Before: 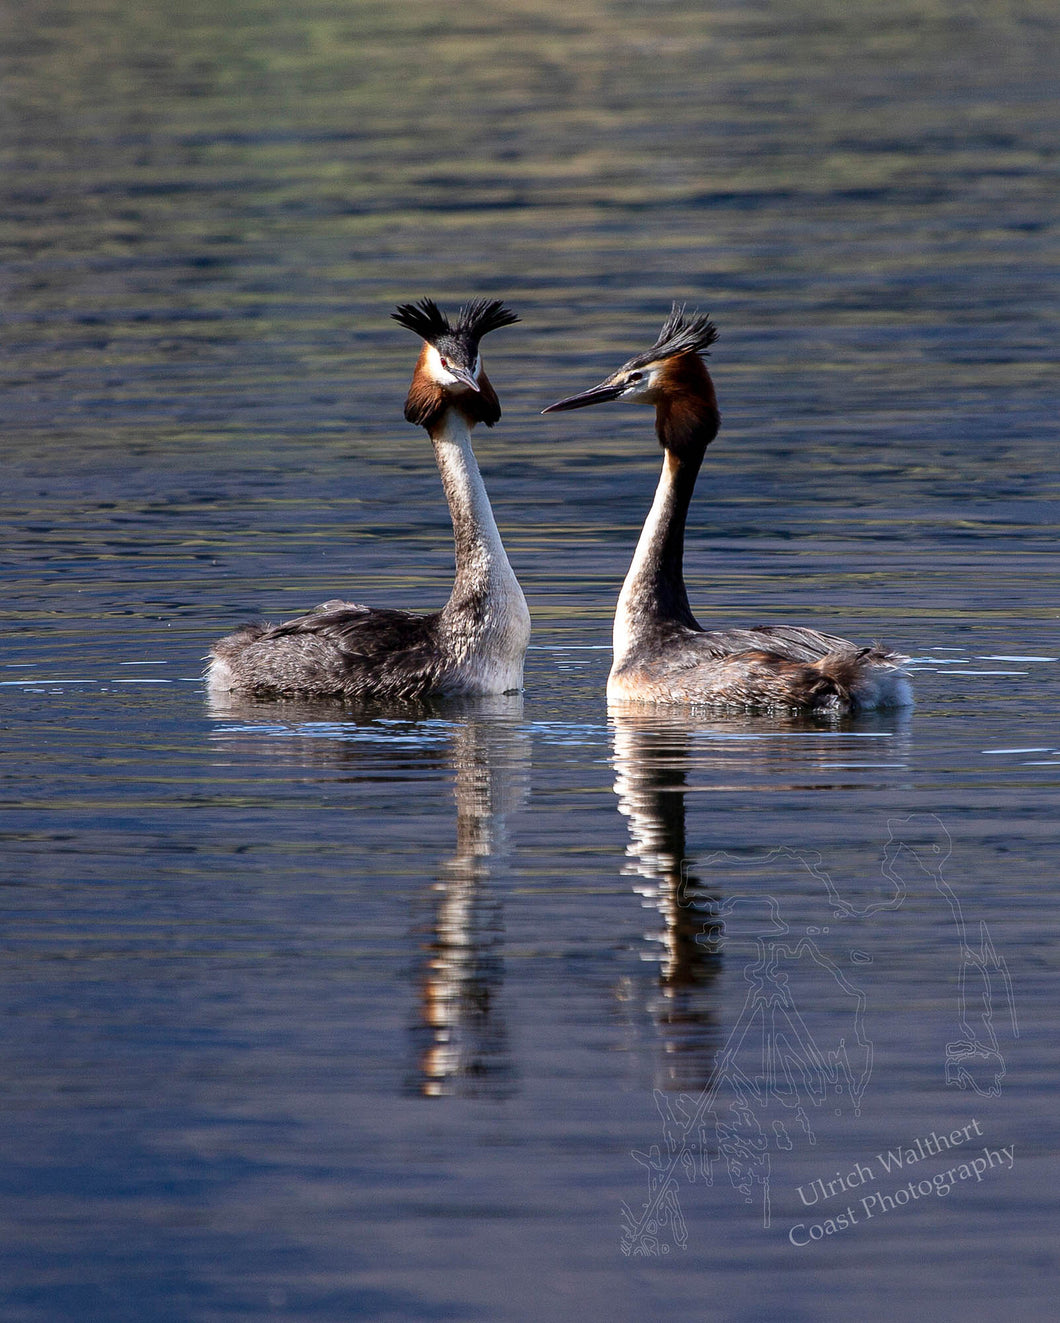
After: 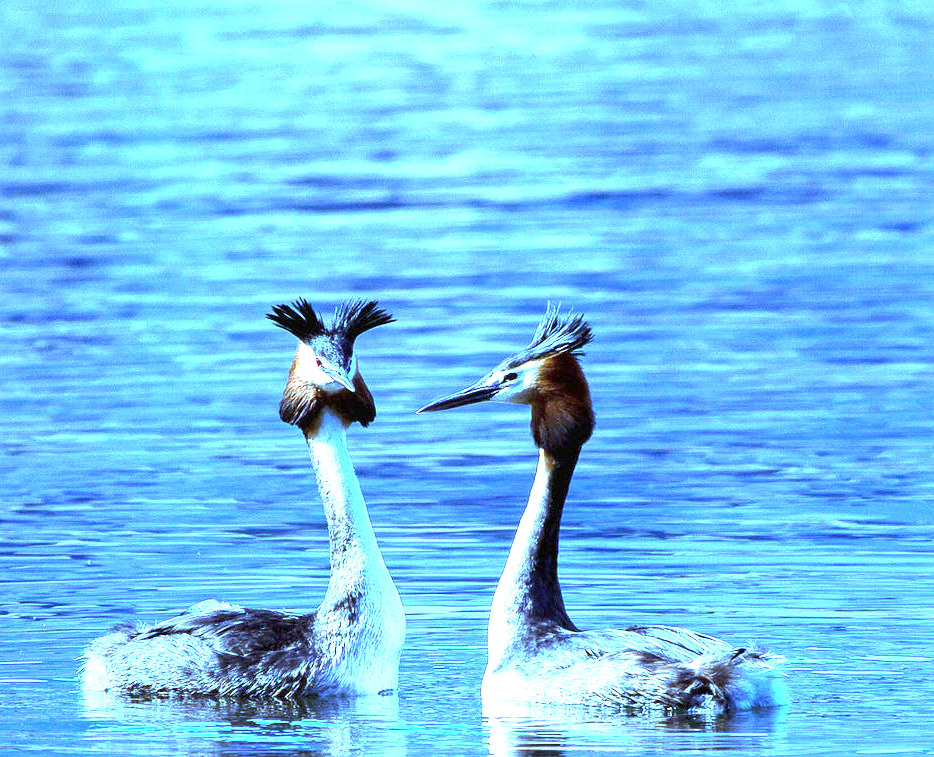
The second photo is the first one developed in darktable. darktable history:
crop and rotate: left 11.812%, bottom 42.776%
color balance: mode lift, gamma, gain (sRGB), lift [0.997, 0.979, 1.021, 1.011], gamma [1, 1.084, 0.916, 0.998], gain [1, 0.87, 1.13, 1.101], contrast 4.55%, contrast fulcrum 38.24%, output saturation 104.09%
white balance: red 0.766, blue 1.537
exposure: black level correction 0, exposure 2.327 EV, compensate exposure bias true, compensate highlight preservation false
color correction: highlights a* -2.73, highlights b* -2.09, shadows a* 2.41, shadows b* 2.73
